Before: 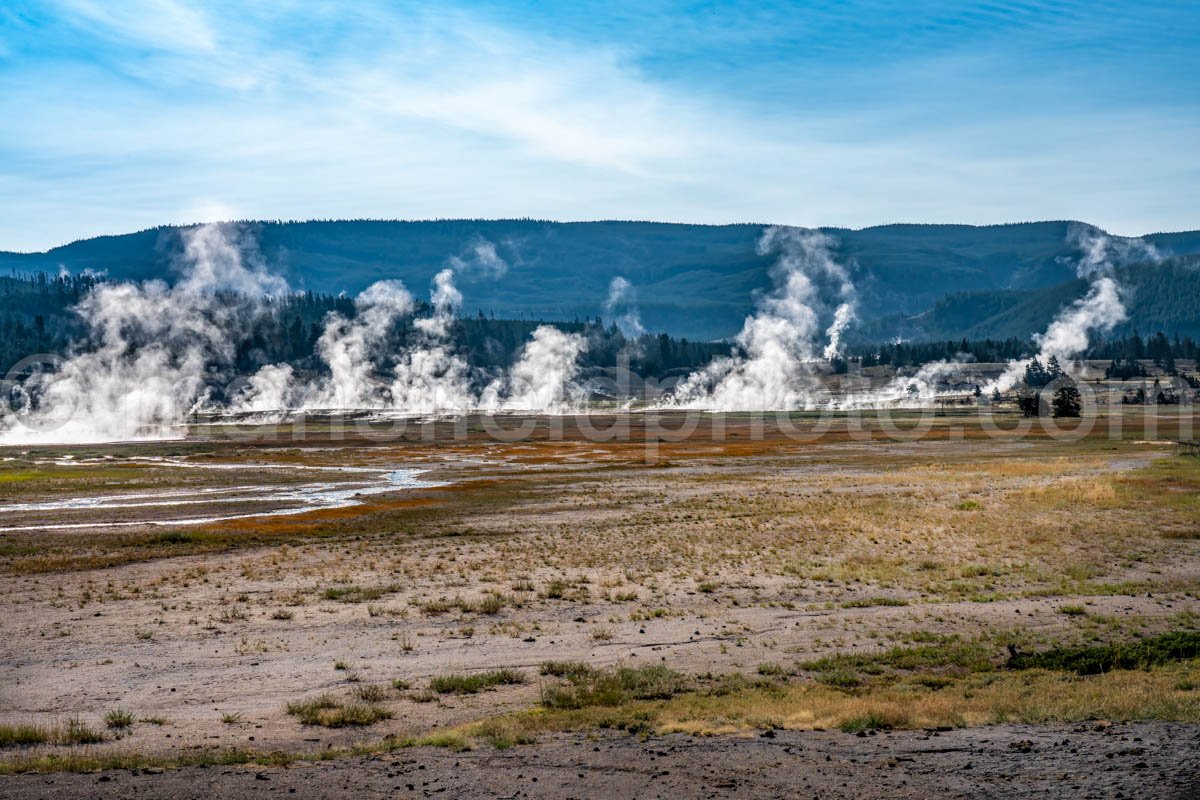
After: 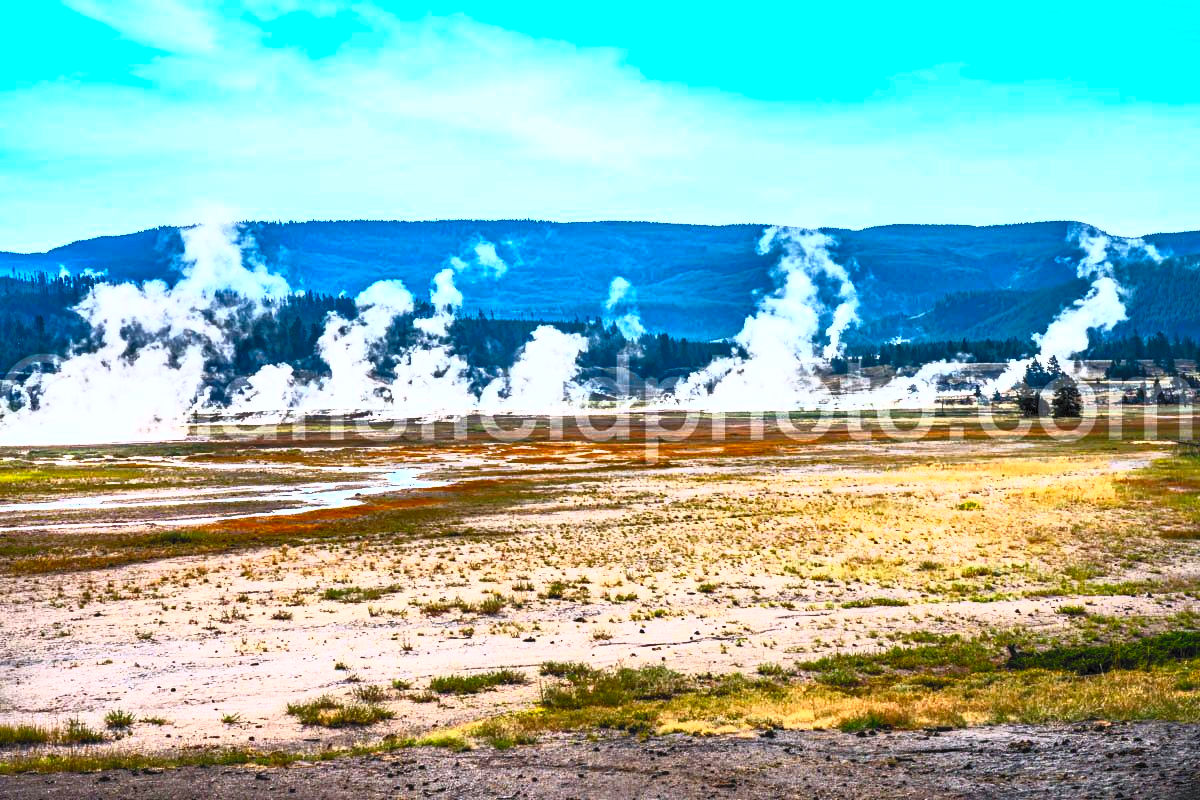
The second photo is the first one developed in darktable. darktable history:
contrast brightness saturation: contrast 1, brightness 1, saturation 1
white balance: red 0.98, blue 1.034
